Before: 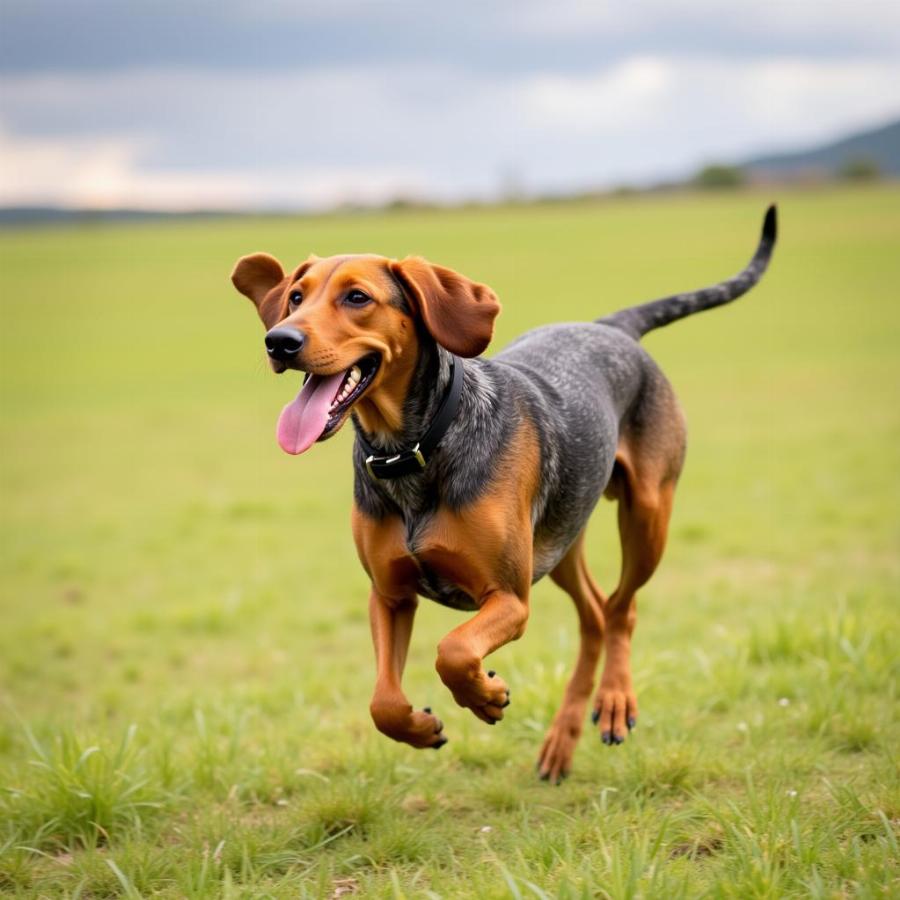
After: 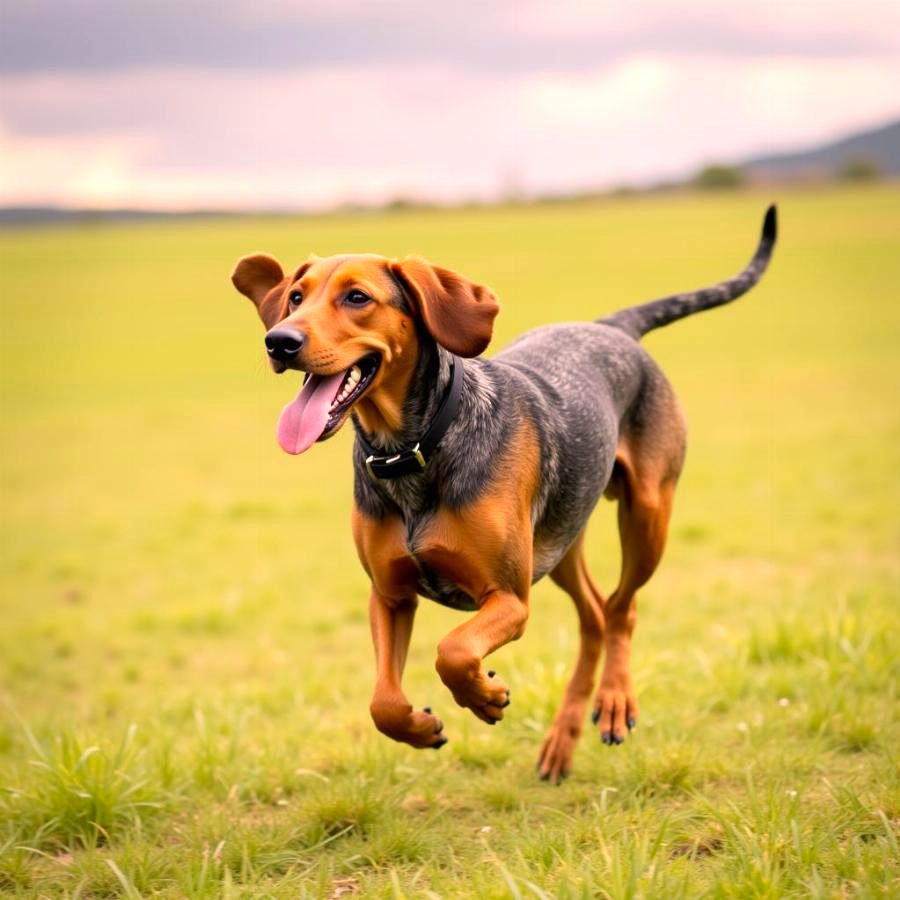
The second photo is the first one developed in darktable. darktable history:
exposure: exposure 0.3 EV, compensate highlight preservation false
color correction: highlights a* 11.96, highlights b* 11.58
